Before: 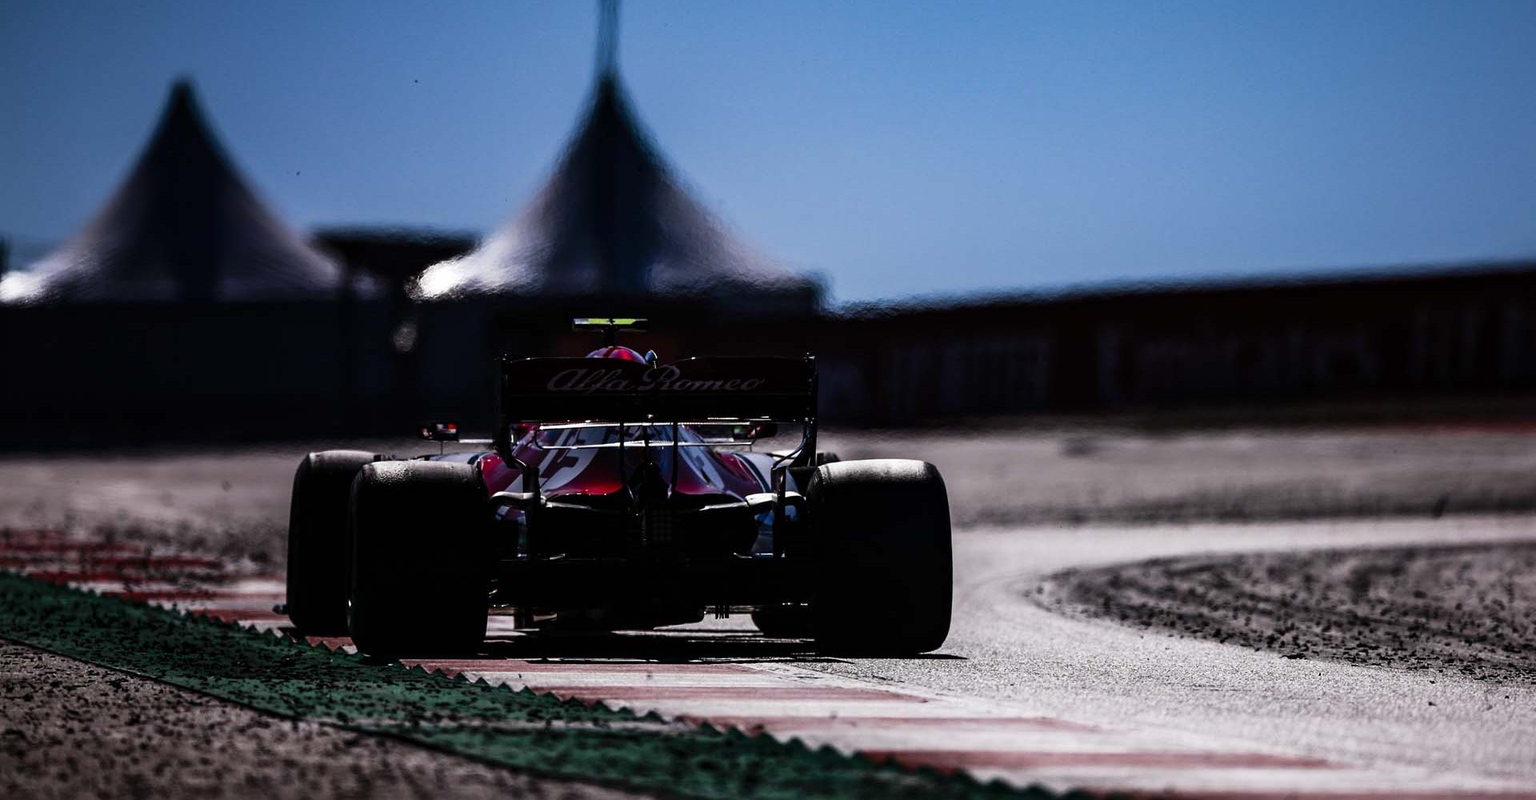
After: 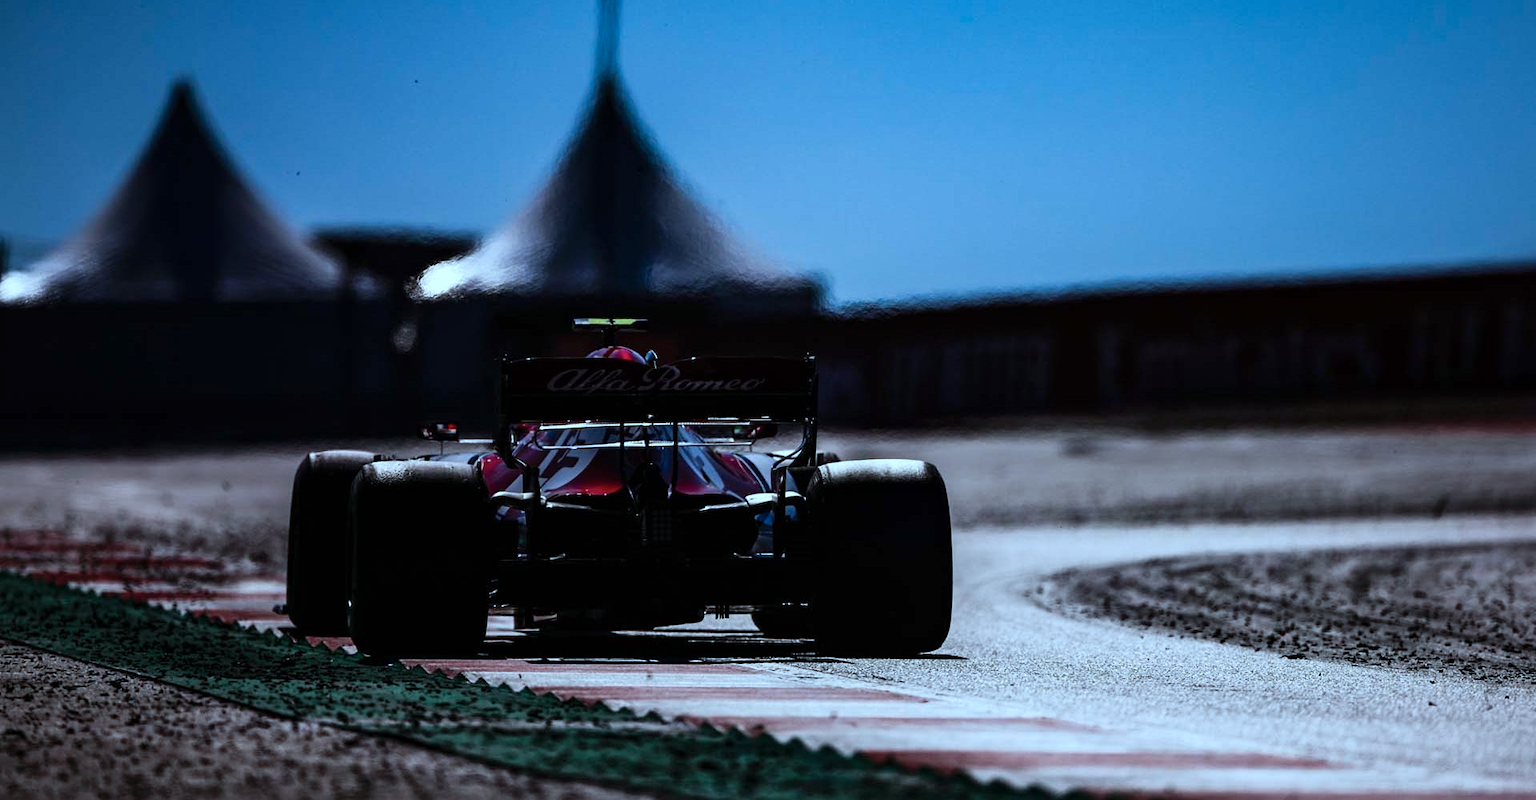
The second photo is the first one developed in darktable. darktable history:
color correction: highlights a* -10.5, highlights b* -19.61
